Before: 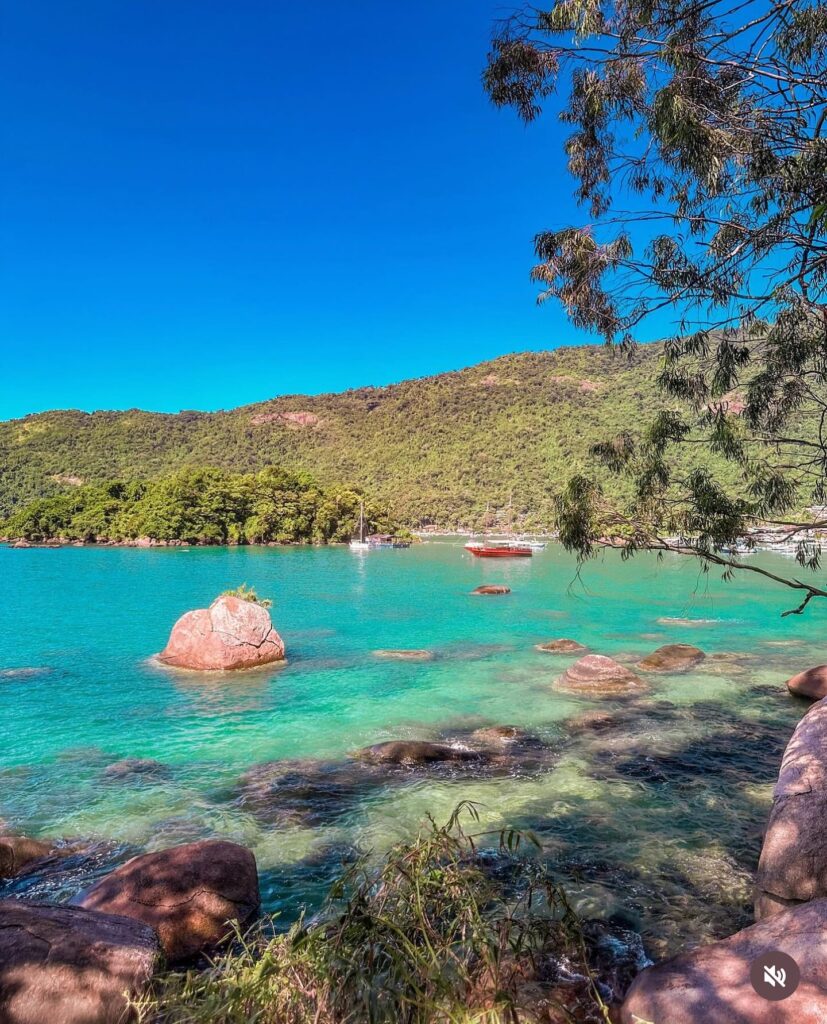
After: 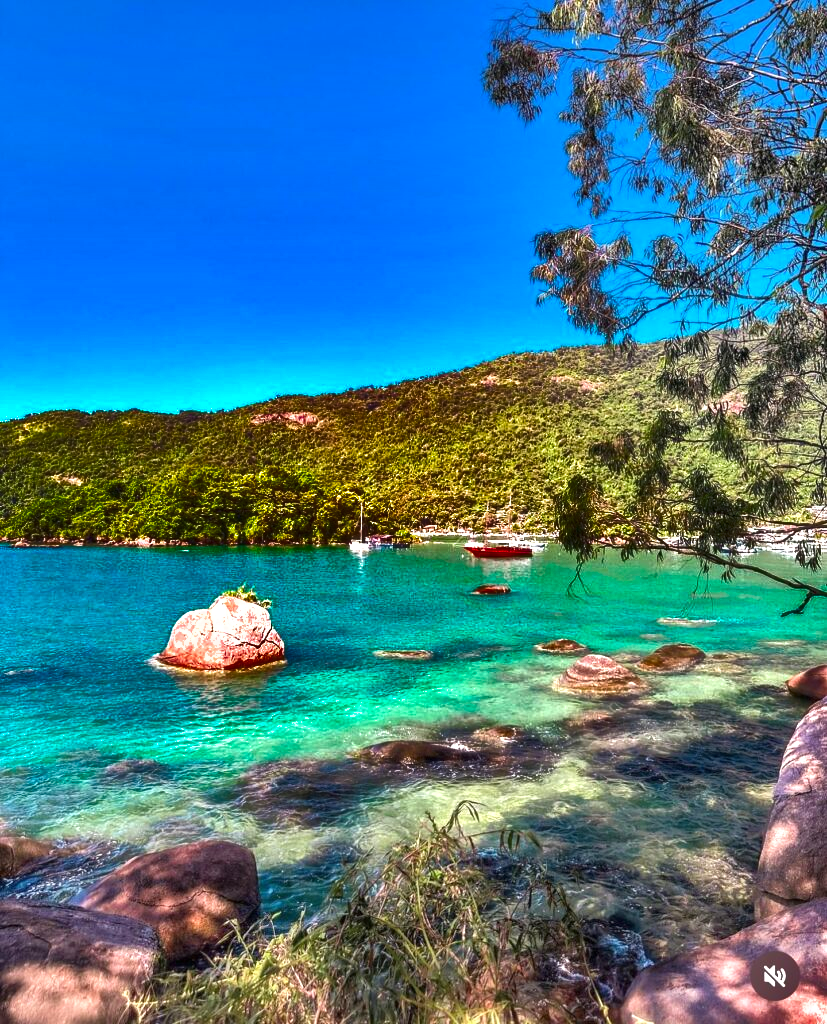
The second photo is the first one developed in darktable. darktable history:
exposure: black level correction 0, exposure 0.9 EV, compensate highlight preservation false
shadows and highlights: radius 123.98, shadows 100, white point adjustment -3, highlights -100, highlights color adjustment 89.84%, soften with gaussian
